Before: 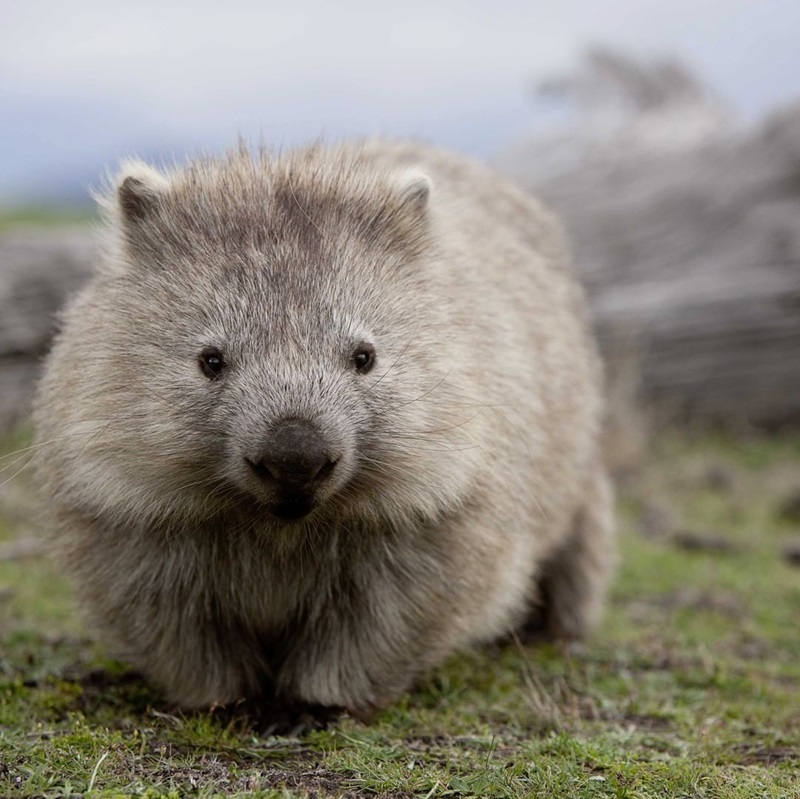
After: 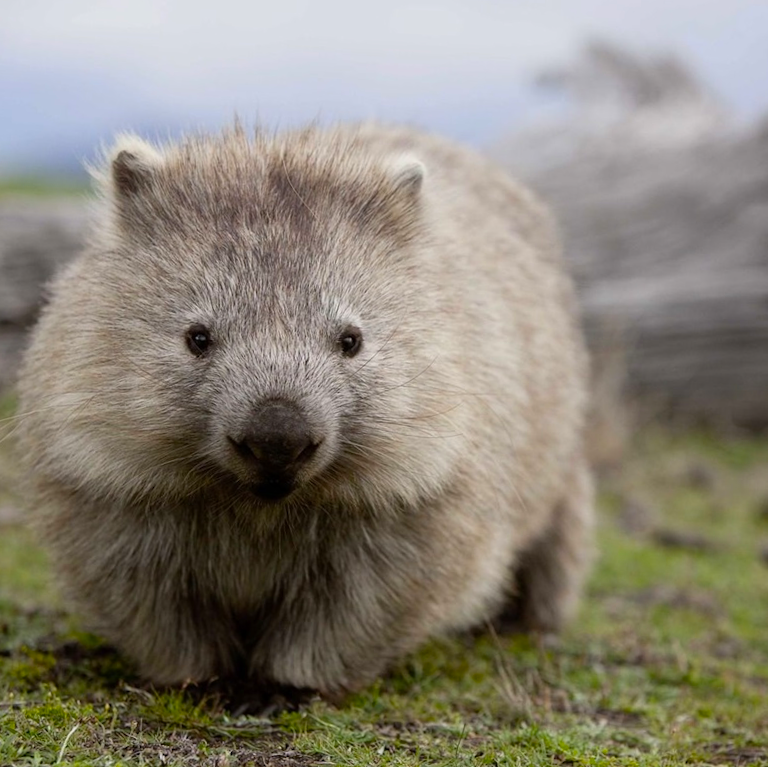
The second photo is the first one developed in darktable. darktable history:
crop and rotate: angle -2.38°
color balance: output saturation 120%
